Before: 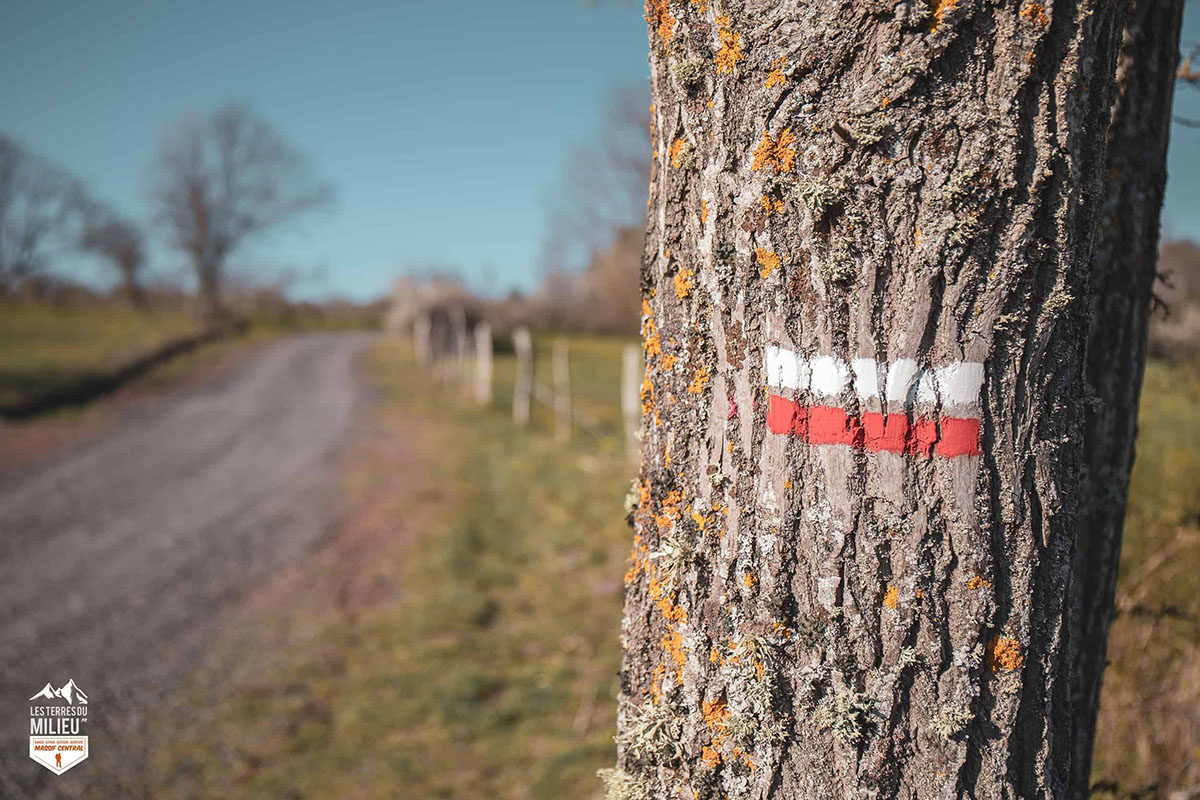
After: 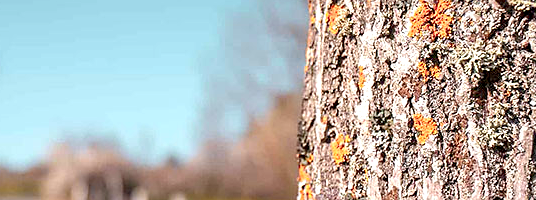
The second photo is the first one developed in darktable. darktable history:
crop: left 28.64%, top 16.832%, right 26.637%, bottom 58.055%
color zones: curves: ch1 [(0.235, 0.558) (0.75, 0.5)]; ch2 [(0.25, 0.462) (0.749, 0.457)], mix 25.94%
sharpen: radius 1.458, amount 0.398, threshold 1.271
exposure: black level correction 0.012, exposure 0.7 EV, compensate exposure bias true, compensate highlight preservation false
